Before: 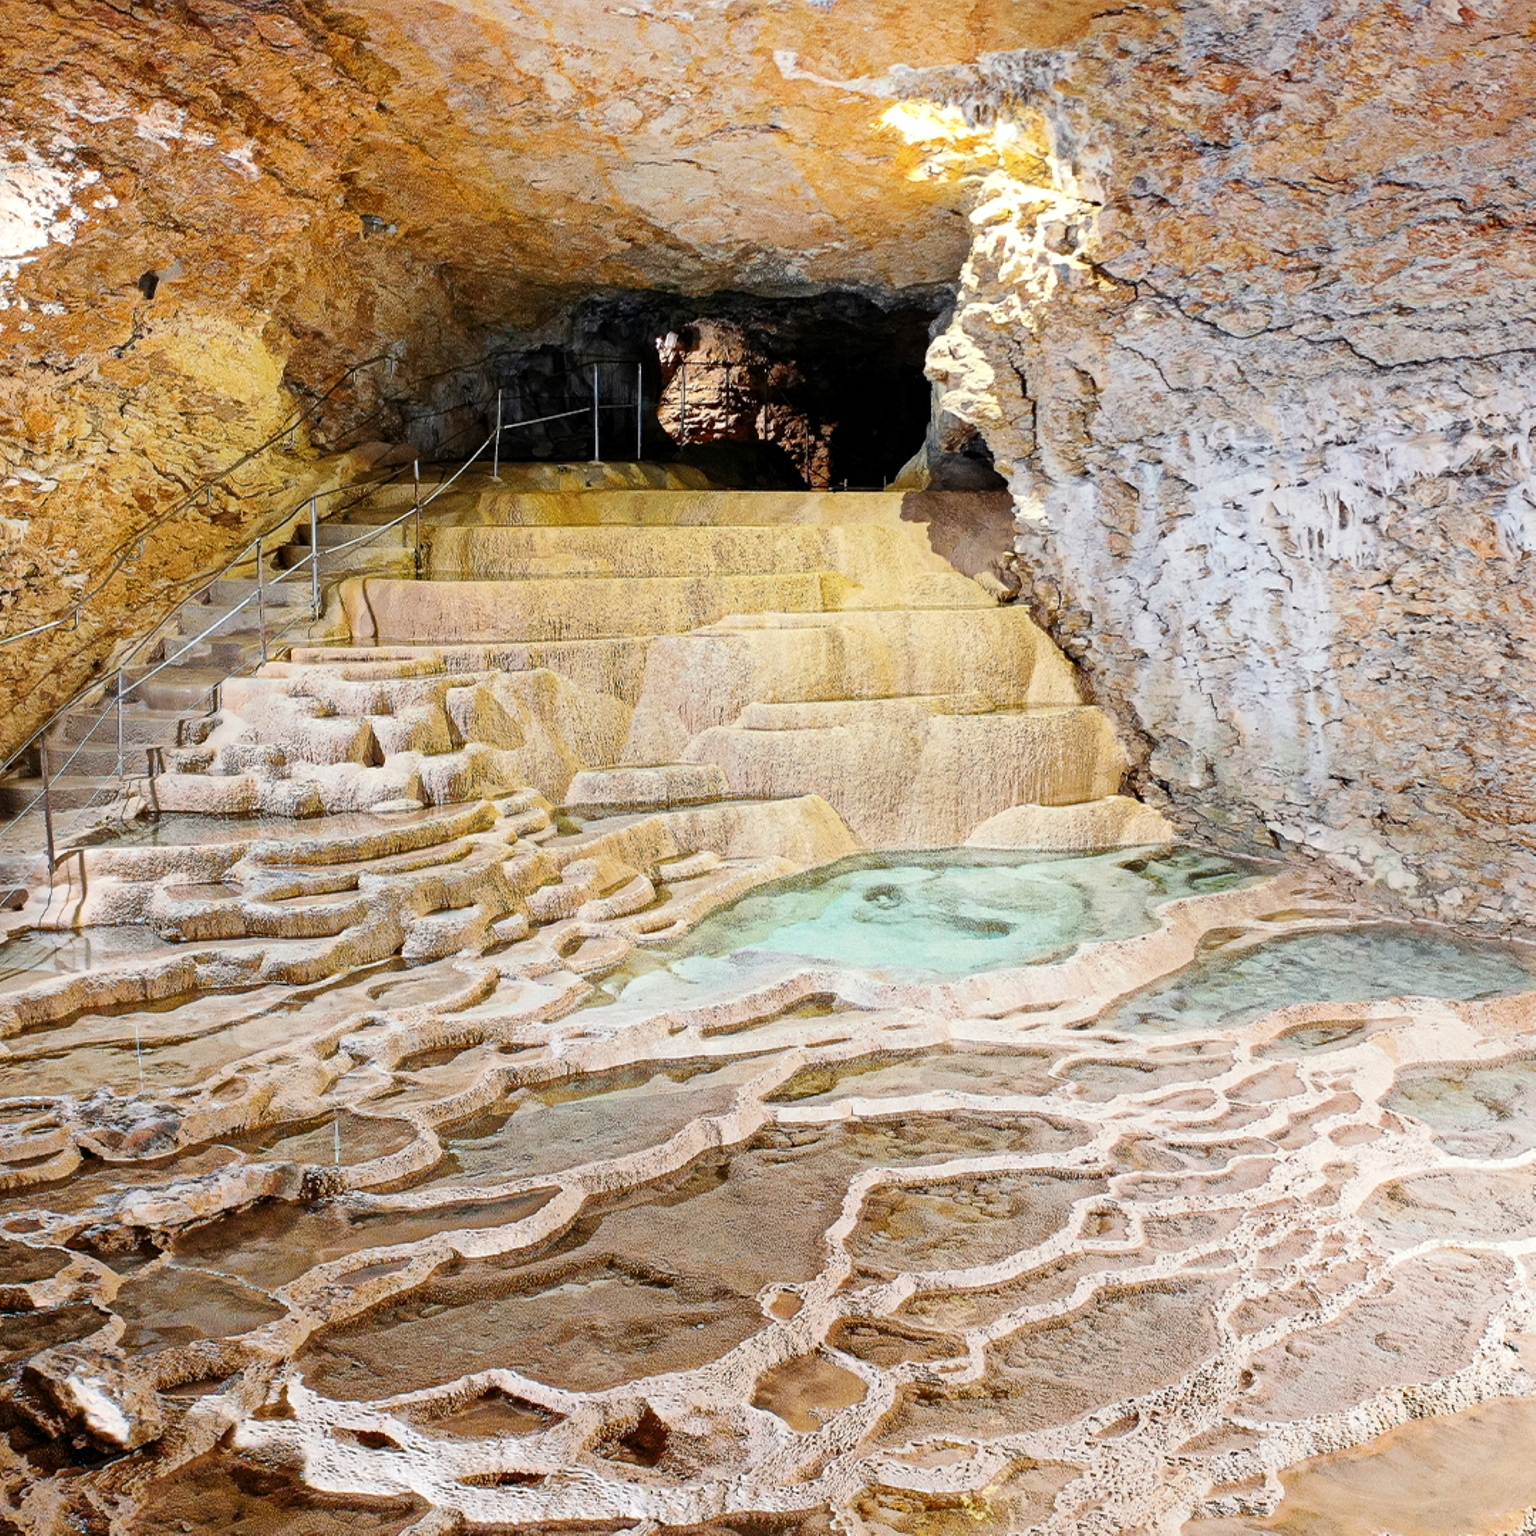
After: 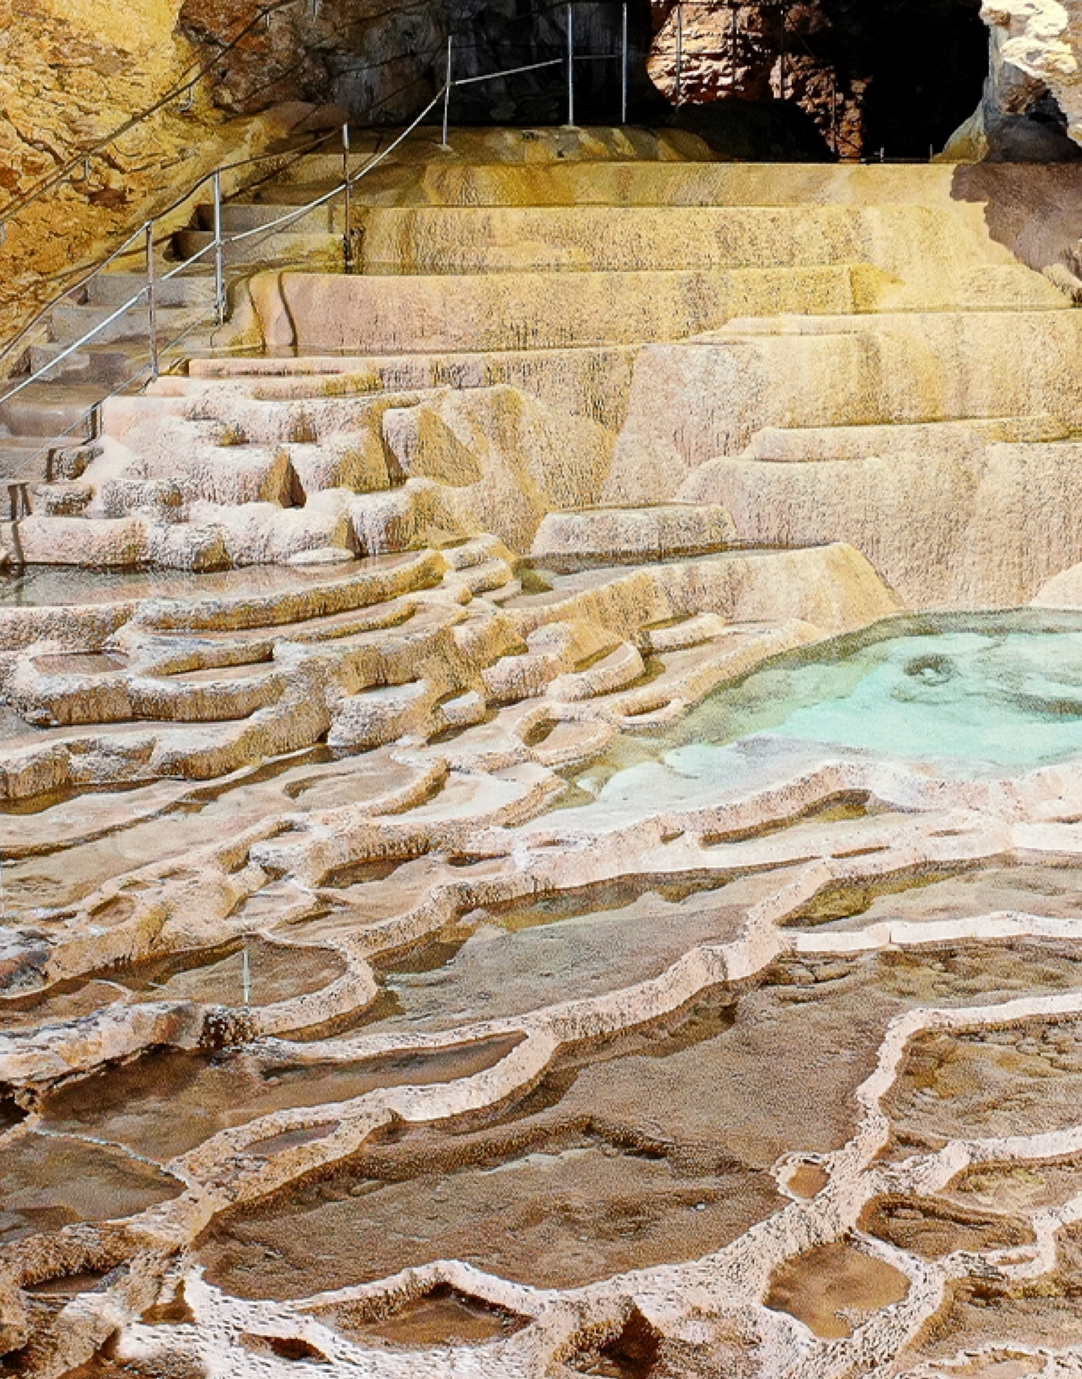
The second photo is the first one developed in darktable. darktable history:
crop: left 9.15%, top 23.515%, right 34.477%, bottom 4.644%
